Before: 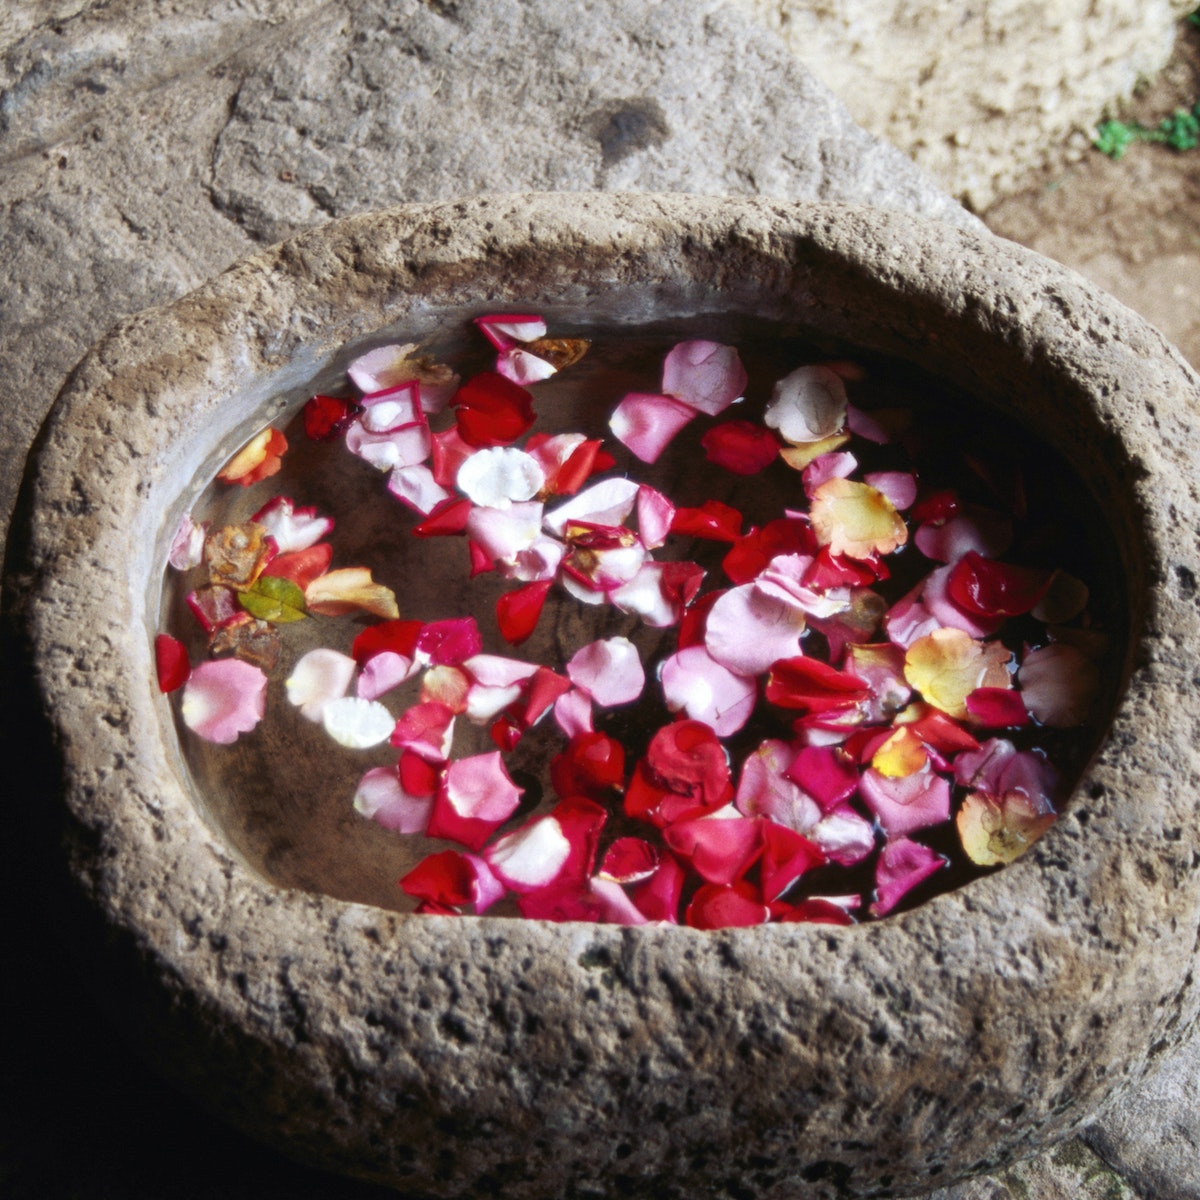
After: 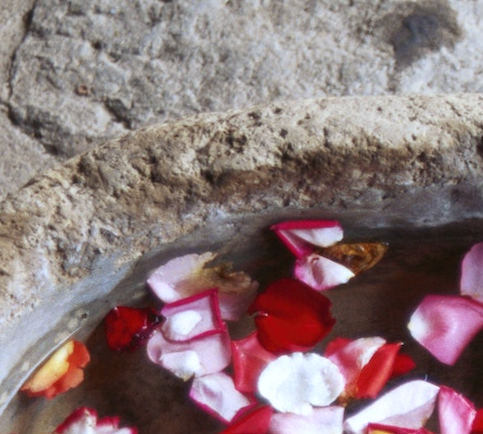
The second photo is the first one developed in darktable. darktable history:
rotate and perspective: rotation -1.32°, lens shift (horizontal) -0.031, crop left 0.015, crop right 0.985, crop top 0.047, crop bottom 0.982
white balance: red 0.976, blue 1.04
crop: left 15.452%, top 5.459%, right 43.956%, bottom 56.62%
